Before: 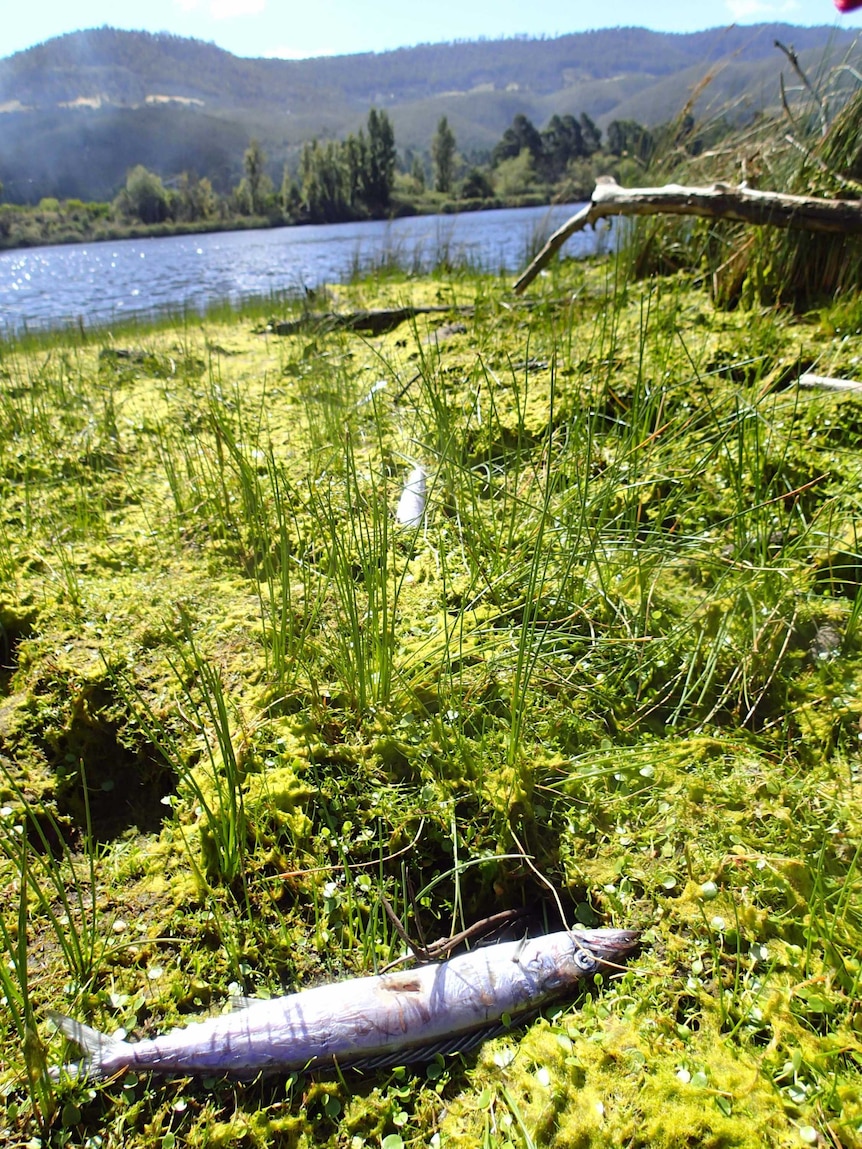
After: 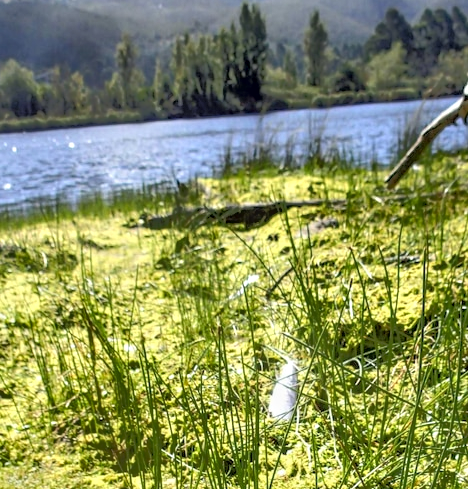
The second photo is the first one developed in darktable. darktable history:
shadows and highlights: shadows 36.69, highlights -27.87, soften with gaussian
crop: left 14.875%, top 9.305%, right 30.793%, bottom 48.085%
tone equalizer: -7 EV -0.607 EV, -6 EV 0.984 EV, -5 EV -0.471 EV, -4 EV 0.393 EV, -3 EV 0.431 EV, -2 EV 0.133 EV, -1 EV -0.145 EV, +0 EV -0.383 EV
local contrast: detail 139%
